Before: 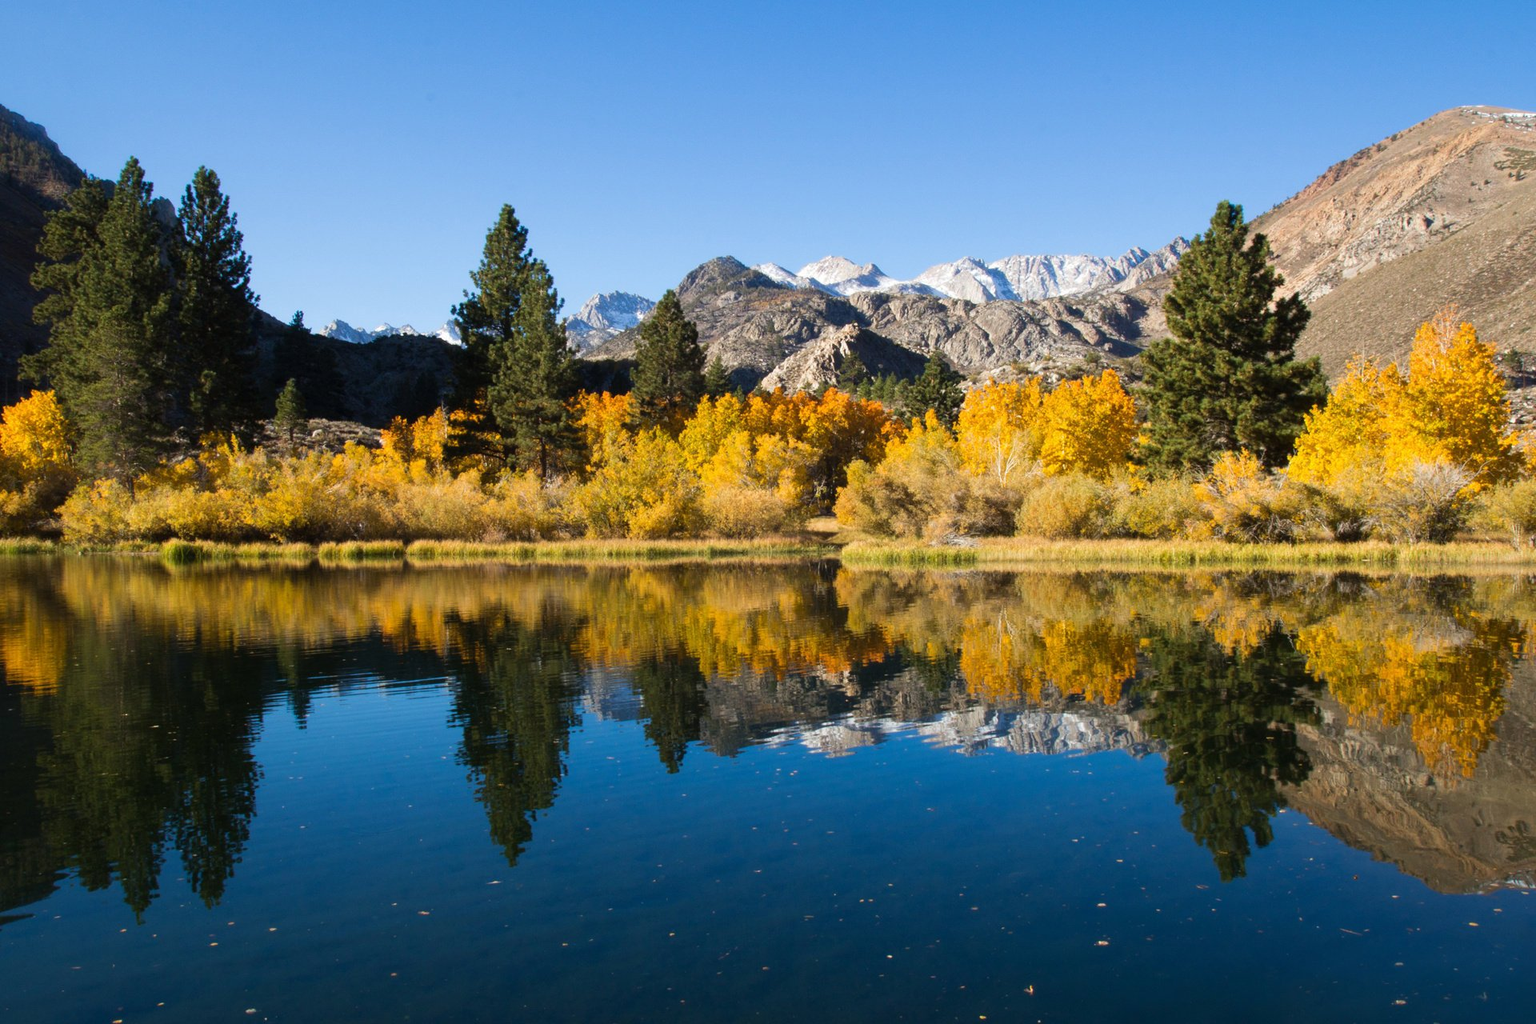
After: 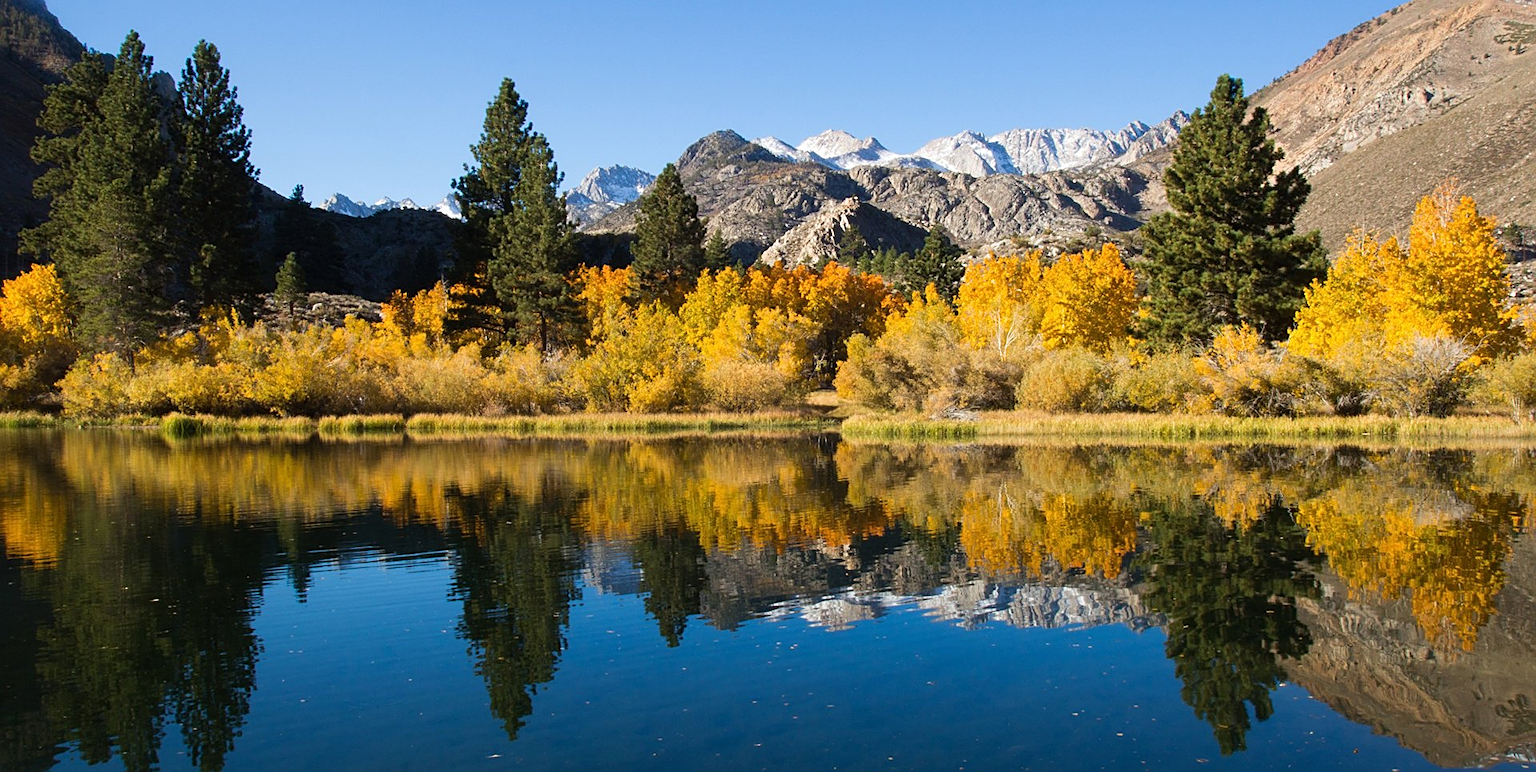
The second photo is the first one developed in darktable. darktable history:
crop and rotate: top 12.38%, bottom 12.182%
sharpen: on, module defaults
